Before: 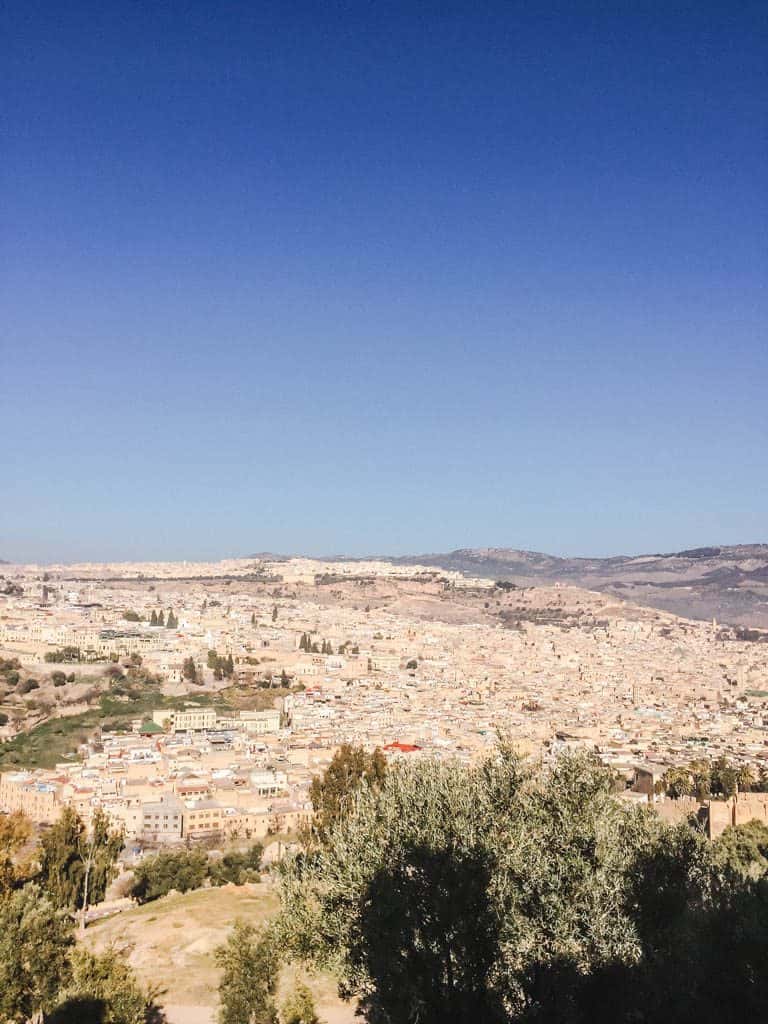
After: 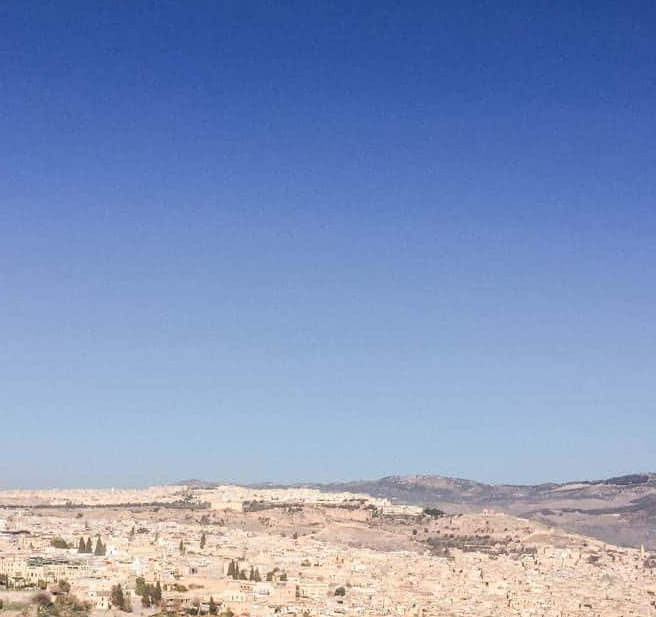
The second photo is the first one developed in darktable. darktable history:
crop and rotate: left 9.459%, top 7.206%, right 5.001%, bottom 32.456%
